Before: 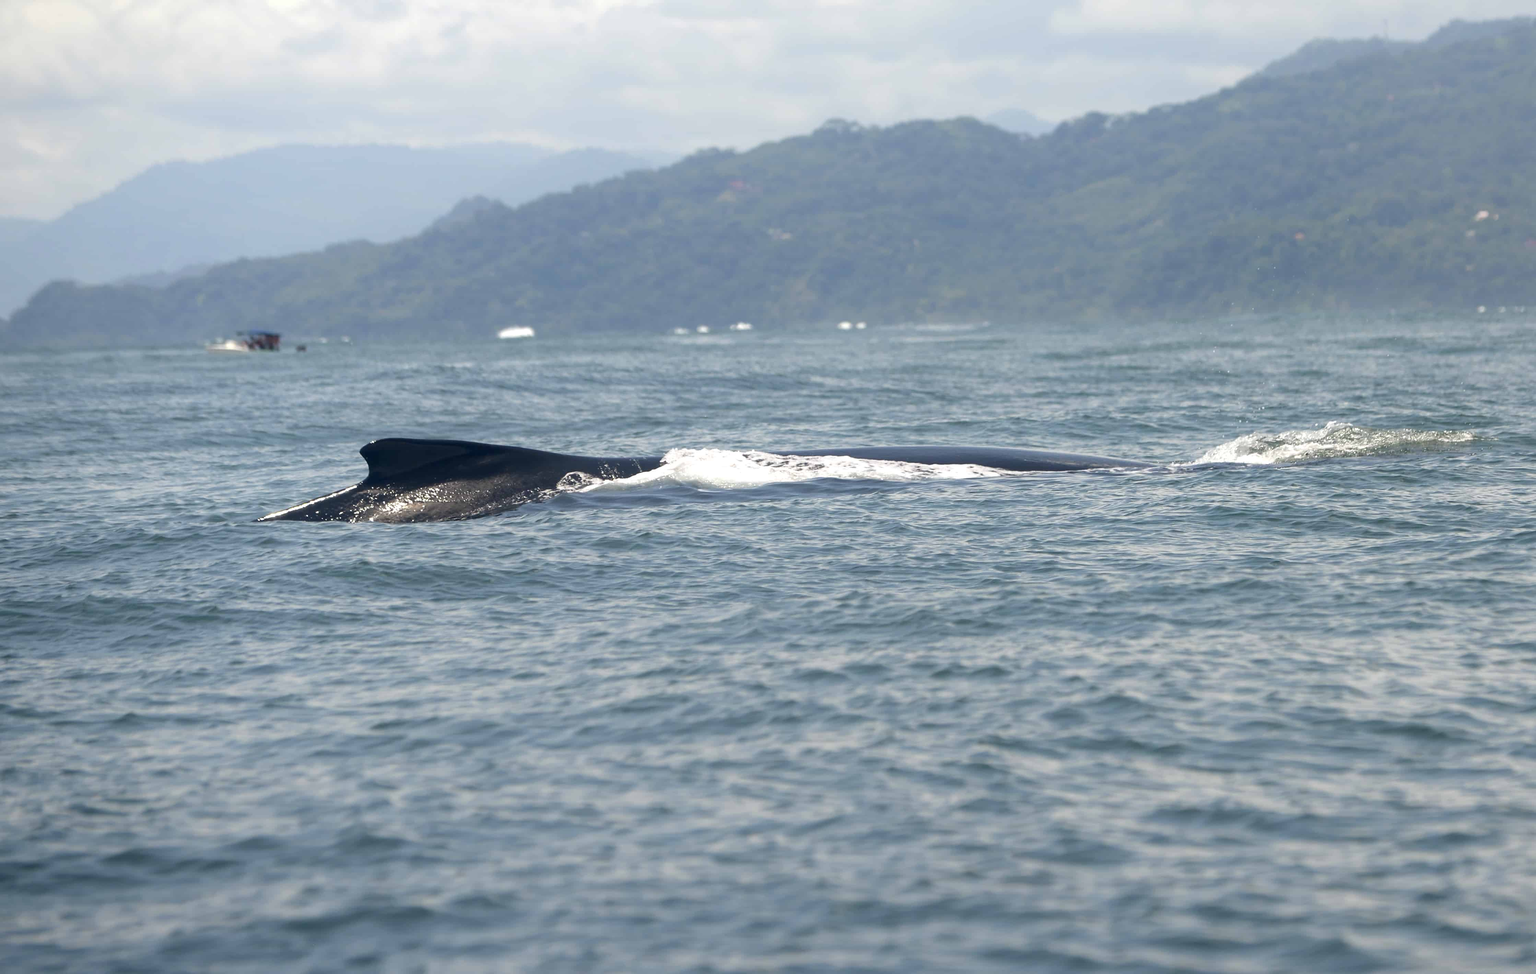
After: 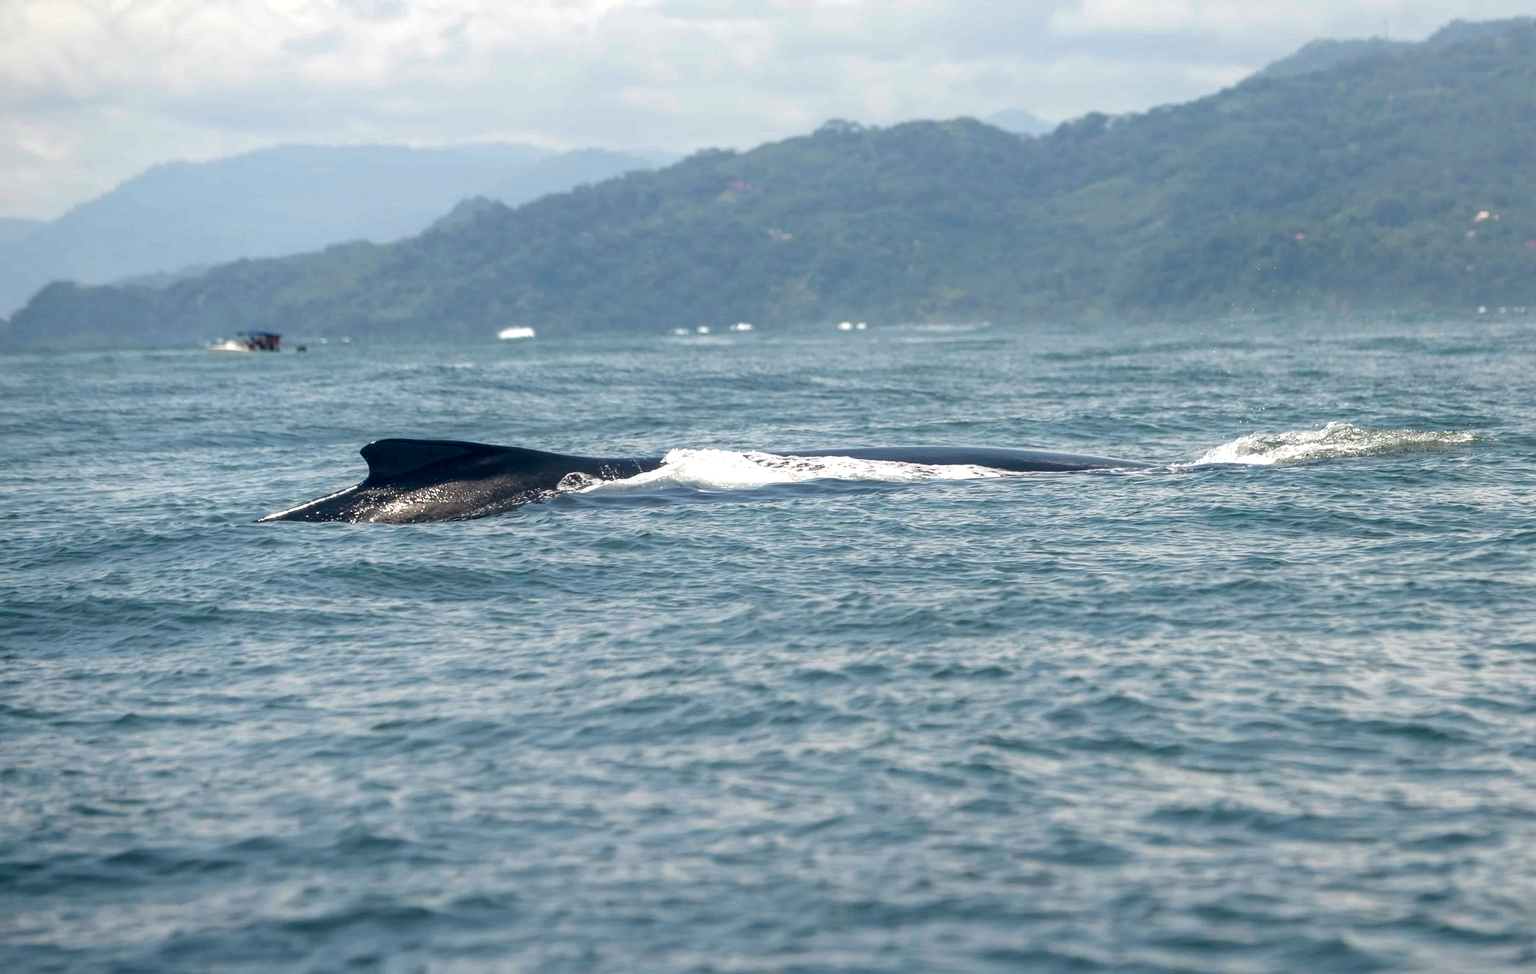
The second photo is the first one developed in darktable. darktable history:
local contrast "lokaler Kontrast": on, module defaults
chromatic aberrations "Chromatische Aberration": on, module defaults
lens correction "Objektivkorrektur": distance 1000
